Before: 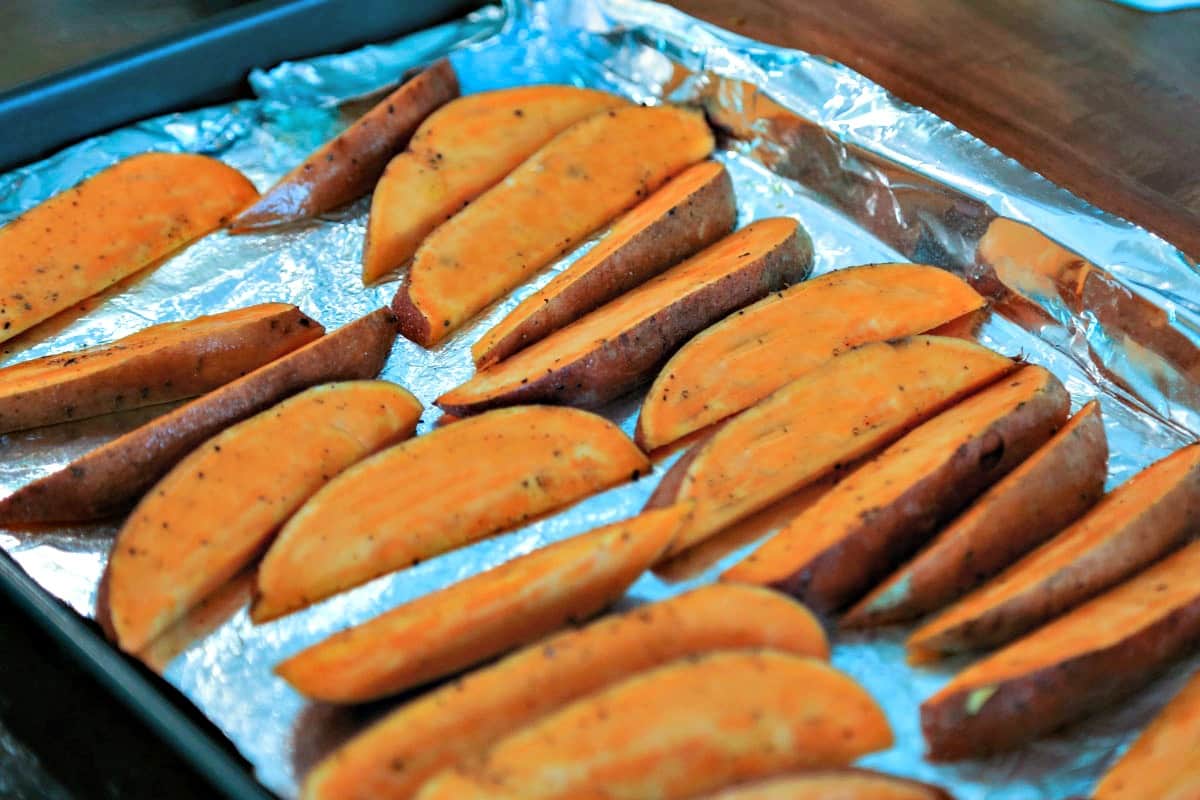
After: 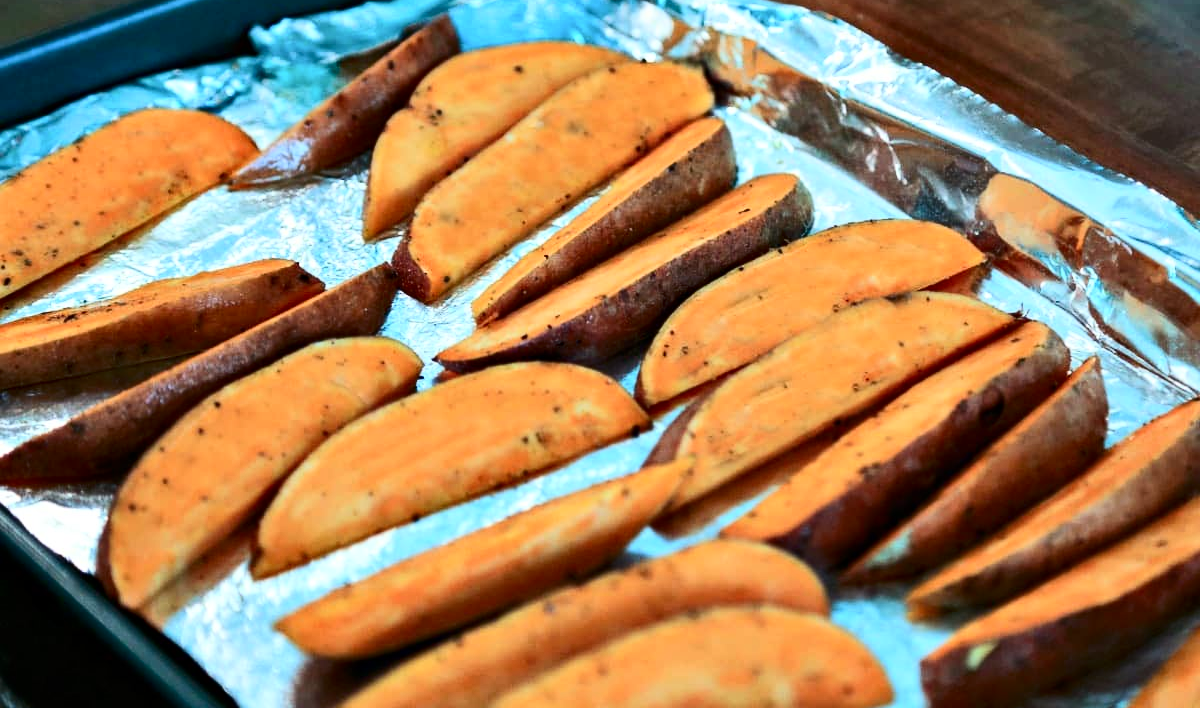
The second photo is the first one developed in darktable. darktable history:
contrast brightness saturation: contrast 0.291
crop and rotate: top 5.556%, bottom 5.839%
